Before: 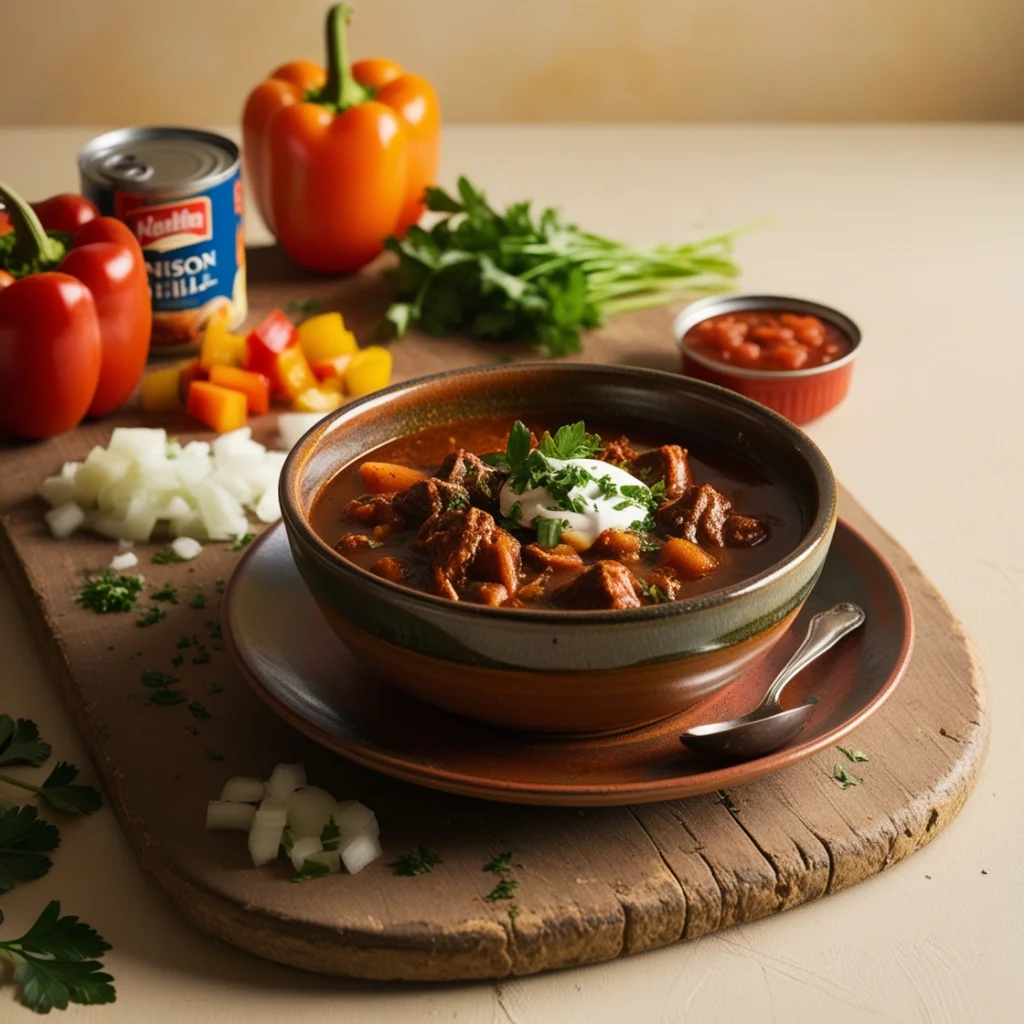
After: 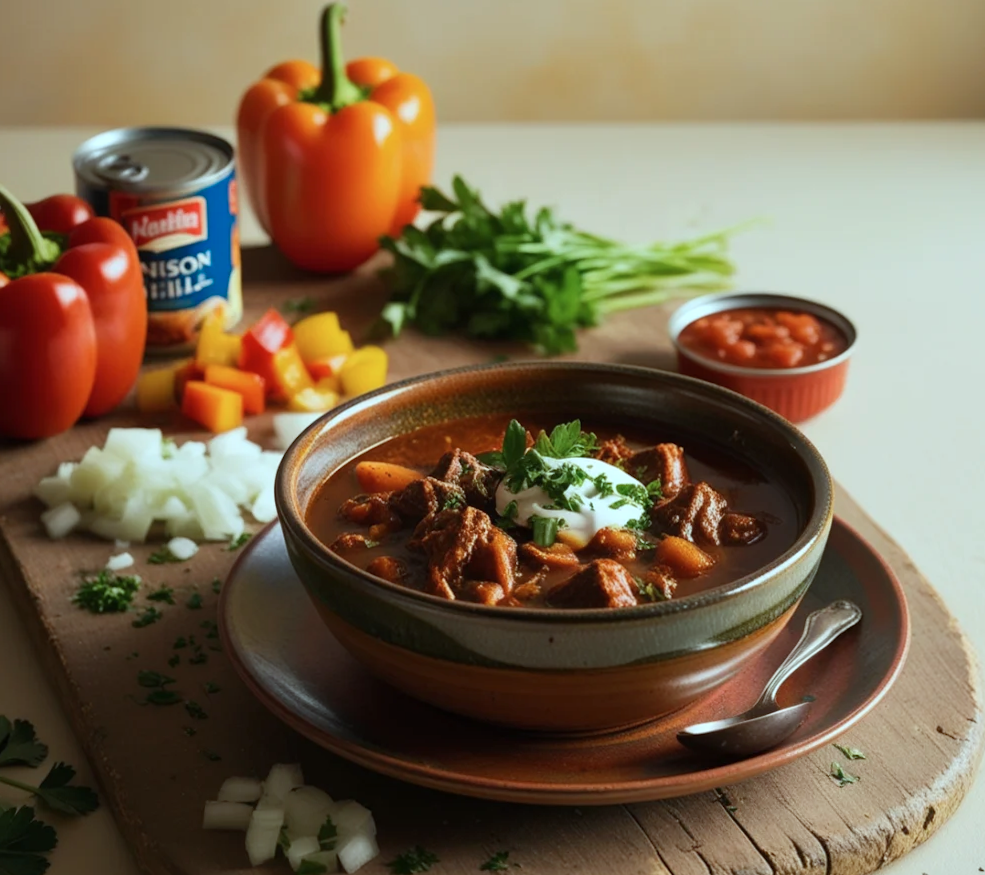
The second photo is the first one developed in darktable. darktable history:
crop and rotate: angle 0.2°, left 0.275%, right 3.127%, bottom 14.18%
white balance: red 0.986, blue 1.01
color correction: highlights a* -10.04, highlights b* -10.37
exposure: exposure 0.02 EV, compensate highlight preservation false
